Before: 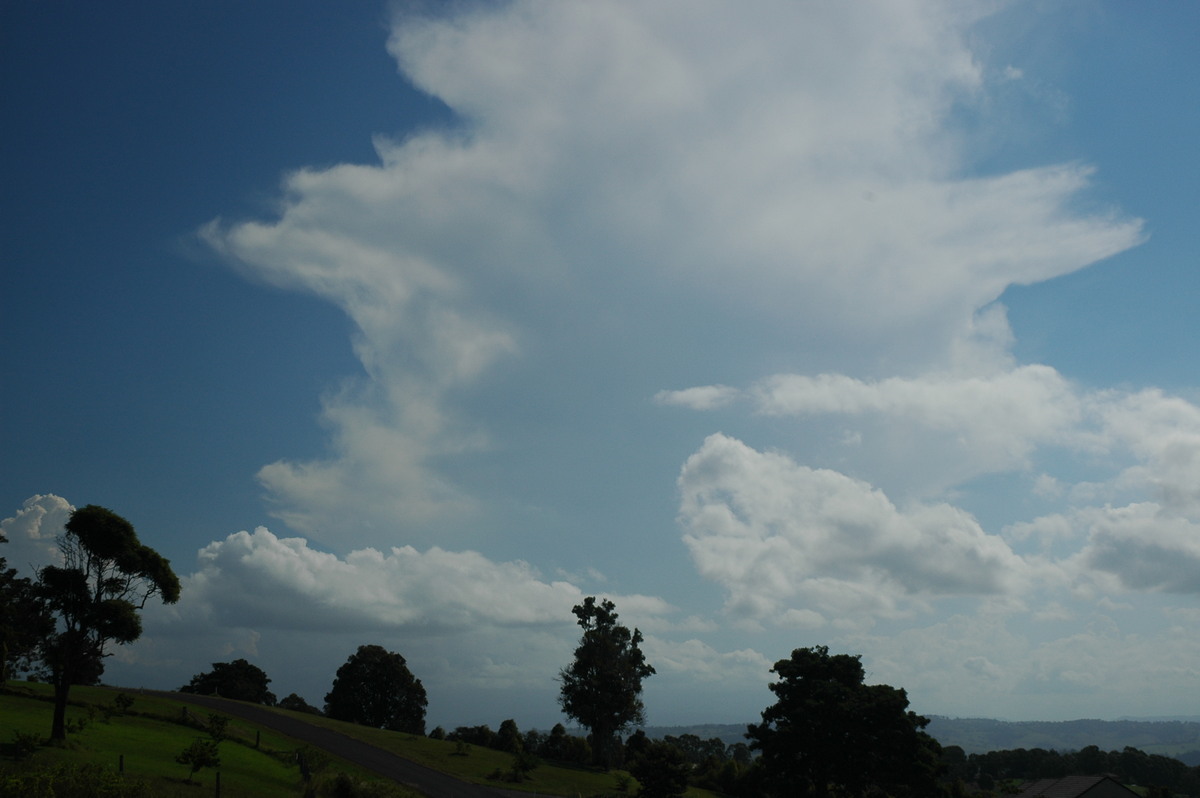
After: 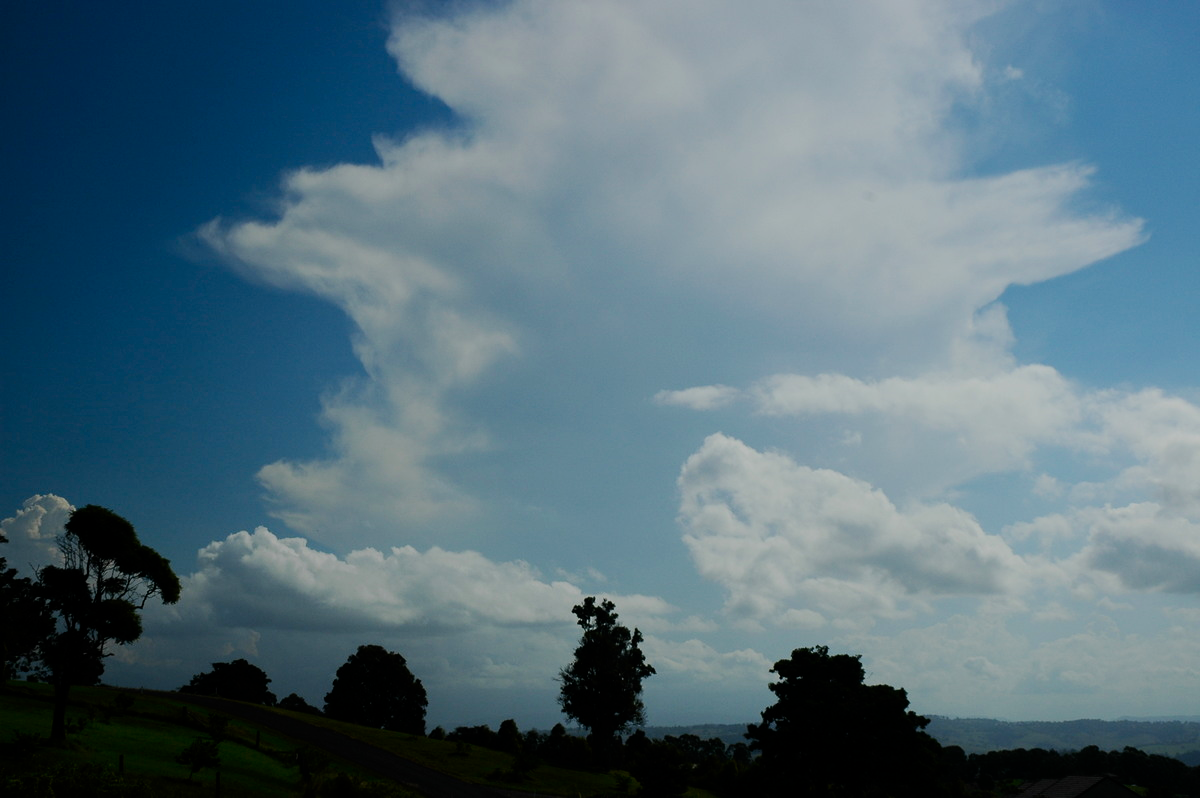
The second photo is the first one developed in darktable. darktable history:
exposure: compensate highlight preservation false
contrast brightness saturation: contrast 0.176, saturation 0.298
filmic rgb: black relative exposure -7.65 EV, white relative exposure 4.56 EV, hardness 3.61, contrast 0.986
